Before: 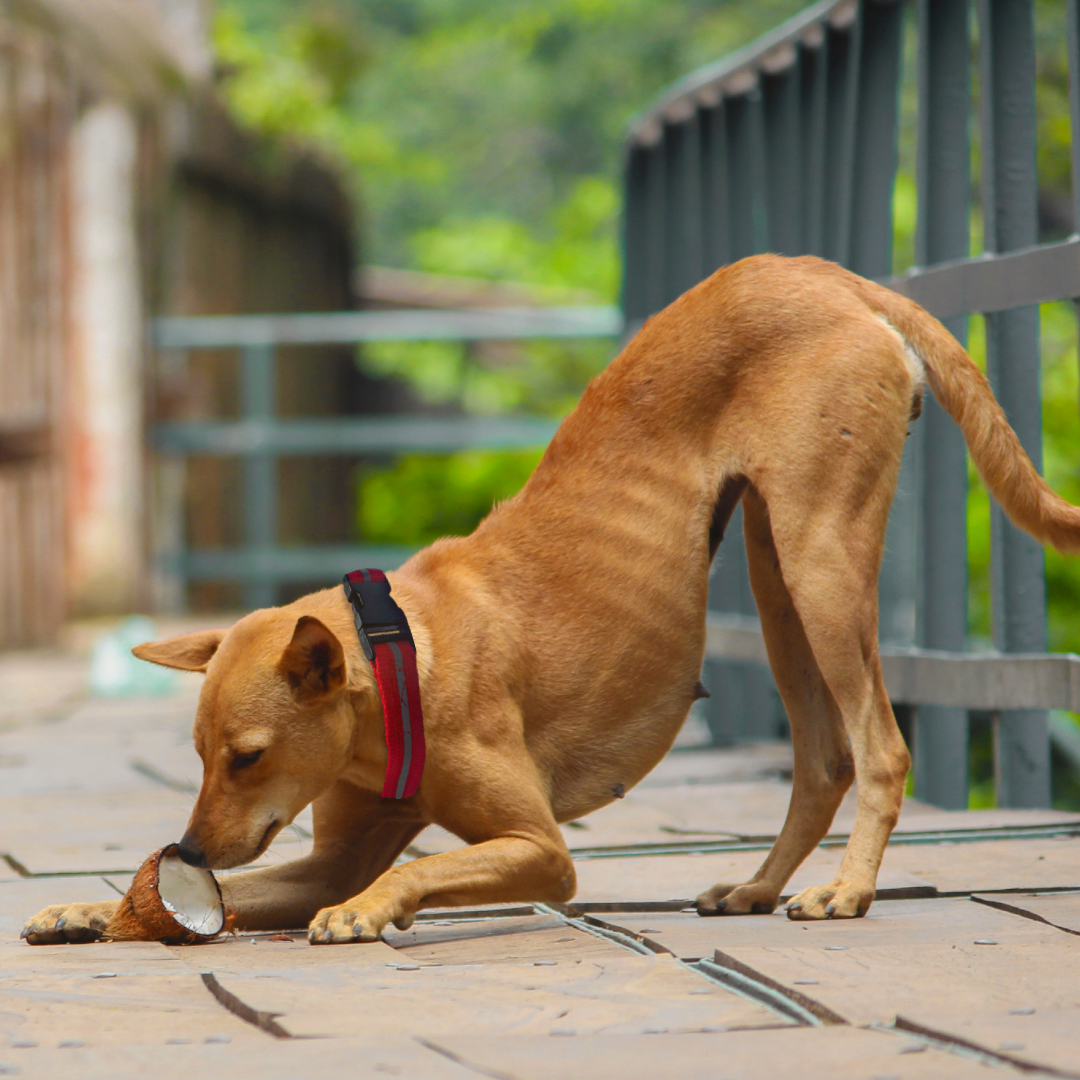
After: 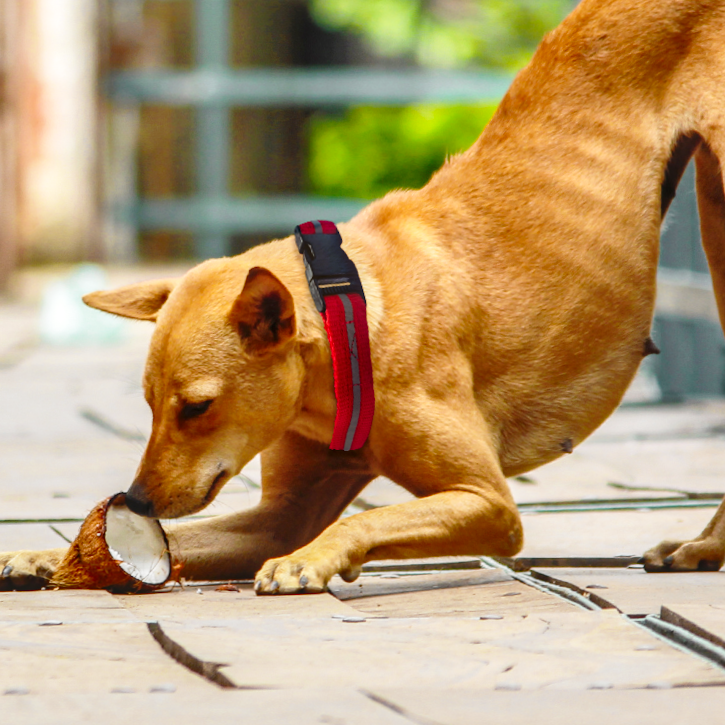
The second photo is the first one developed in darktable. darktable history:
local contrast: detail 130%
crop and rotate: angle -0.82°, left 3.85%, top 31.828%, right 27.992%
shadows and highlights: shadows color adjustment 97.66%, soften with gaussian
base curve: curves: ch0 [(0, 0) (0.028, 0.03) (0.121, 0.232) (0.46, 0.748) (0.859, 0.968) (1, 1)], preserve colors none
contrast equalizer: octaves 7, y [[0.6 ×6], [0.55 ×6], [0 ×6], [0 ×6], [0 ×6]], mix -0.2
